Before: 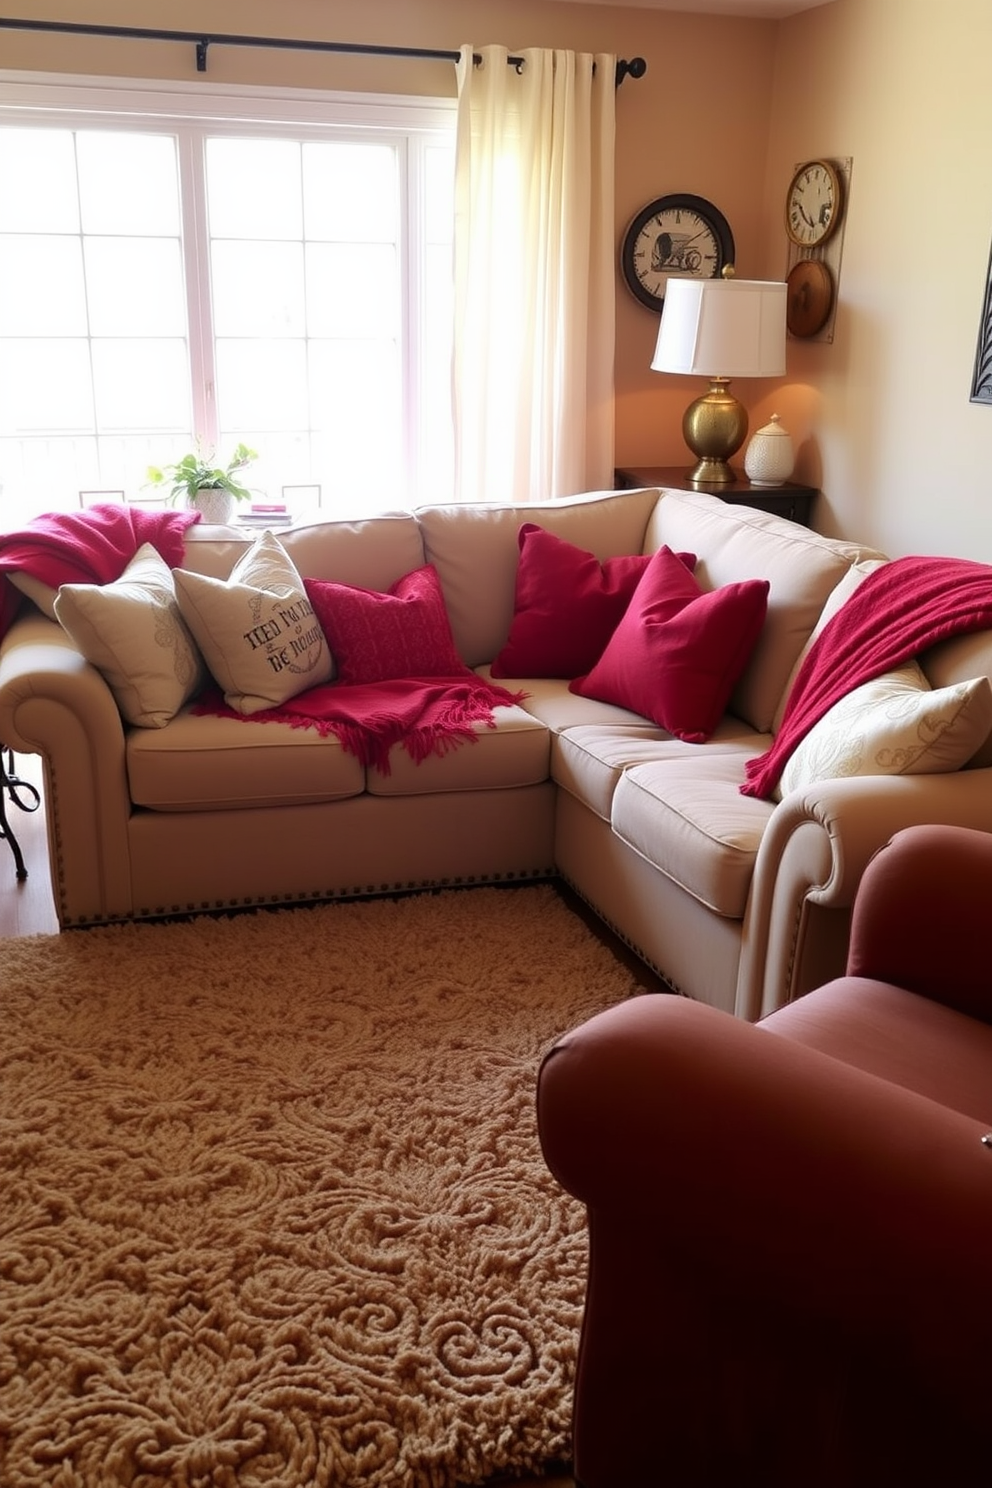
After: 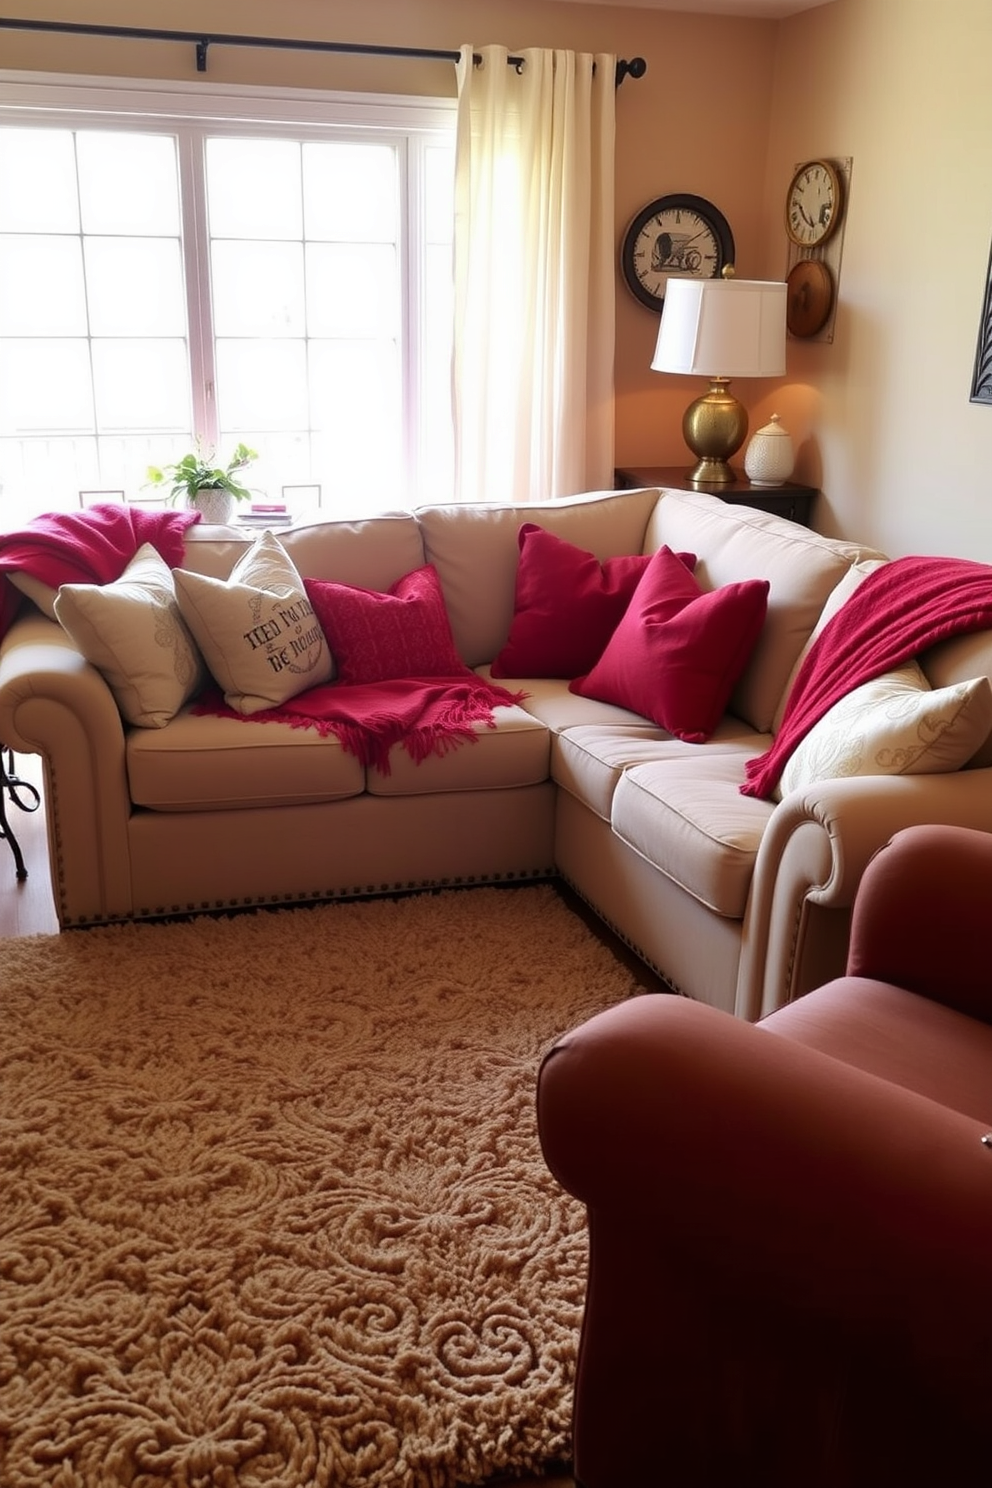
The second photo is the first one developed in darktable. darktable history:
shadows and highlights: shadows 25.63, highlights -48.04, soften with gaussian
